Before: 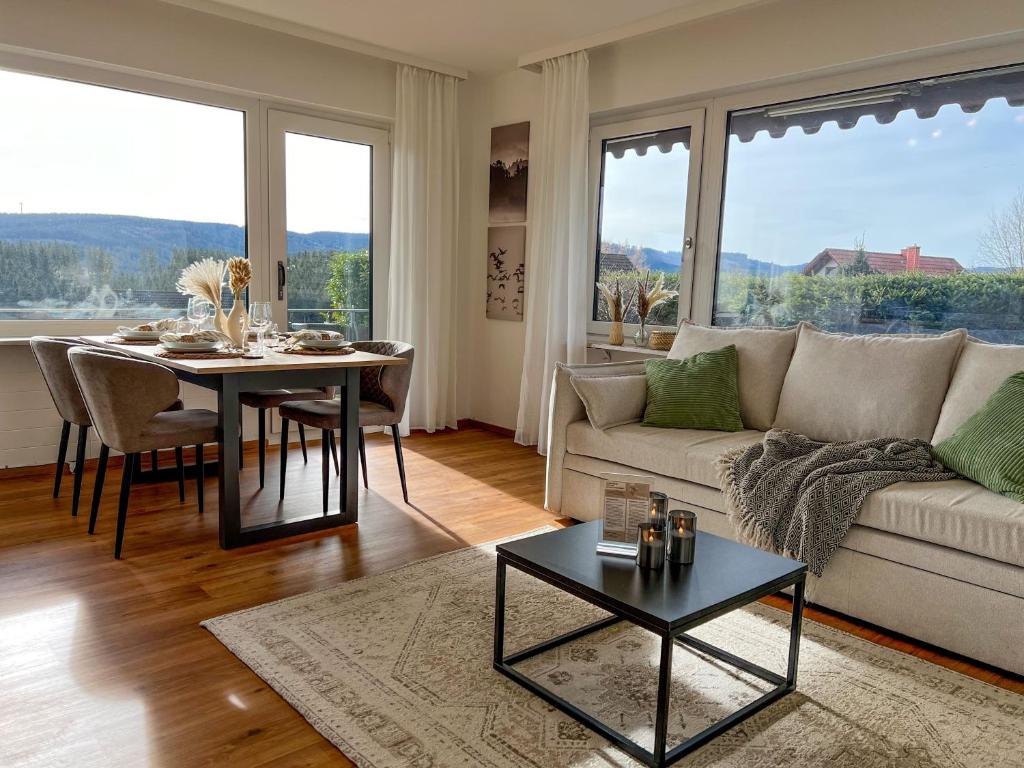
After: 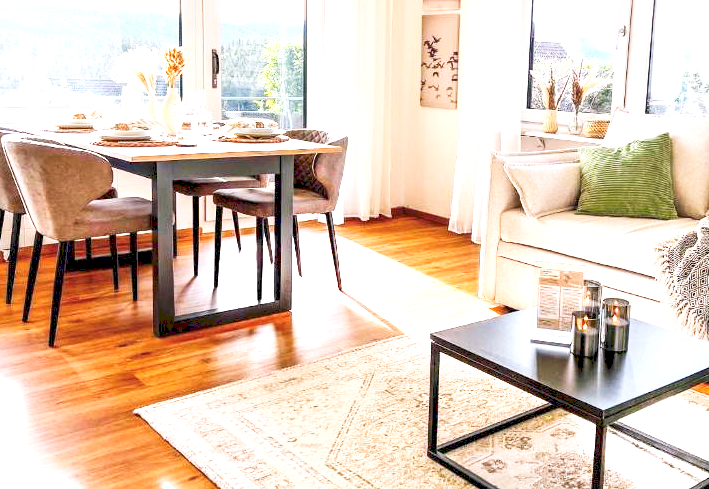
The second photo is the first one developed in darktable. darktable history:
exposure: black level correction 0.001, exposure 2 EV, compensate highlight preservation false
tone curve: curves: ch0 [(0, 0) (0.003, 0.156) (0.011, 0.156) (0.025, 0.161) (0.044, 0.164) (0.069, 0.178) (0.1, 0.201) (0.136, 0.229) (0.177, 0.263) (0.224, 0.301) (0.277, 0.355) (0.335, 0.415) (0.399, 0.48) (0.468, 0.561) (0.543, 0.647) (0.623, 0.735) (0.709, 0.819) (0.801, 0.893) (0.898, 0.953) (1, 1)], preserve colors none
white balance: red 1.05, blue 1.072
crop: left 6.488%, top 27.668%, right 24.183%, bottom 8.656%
